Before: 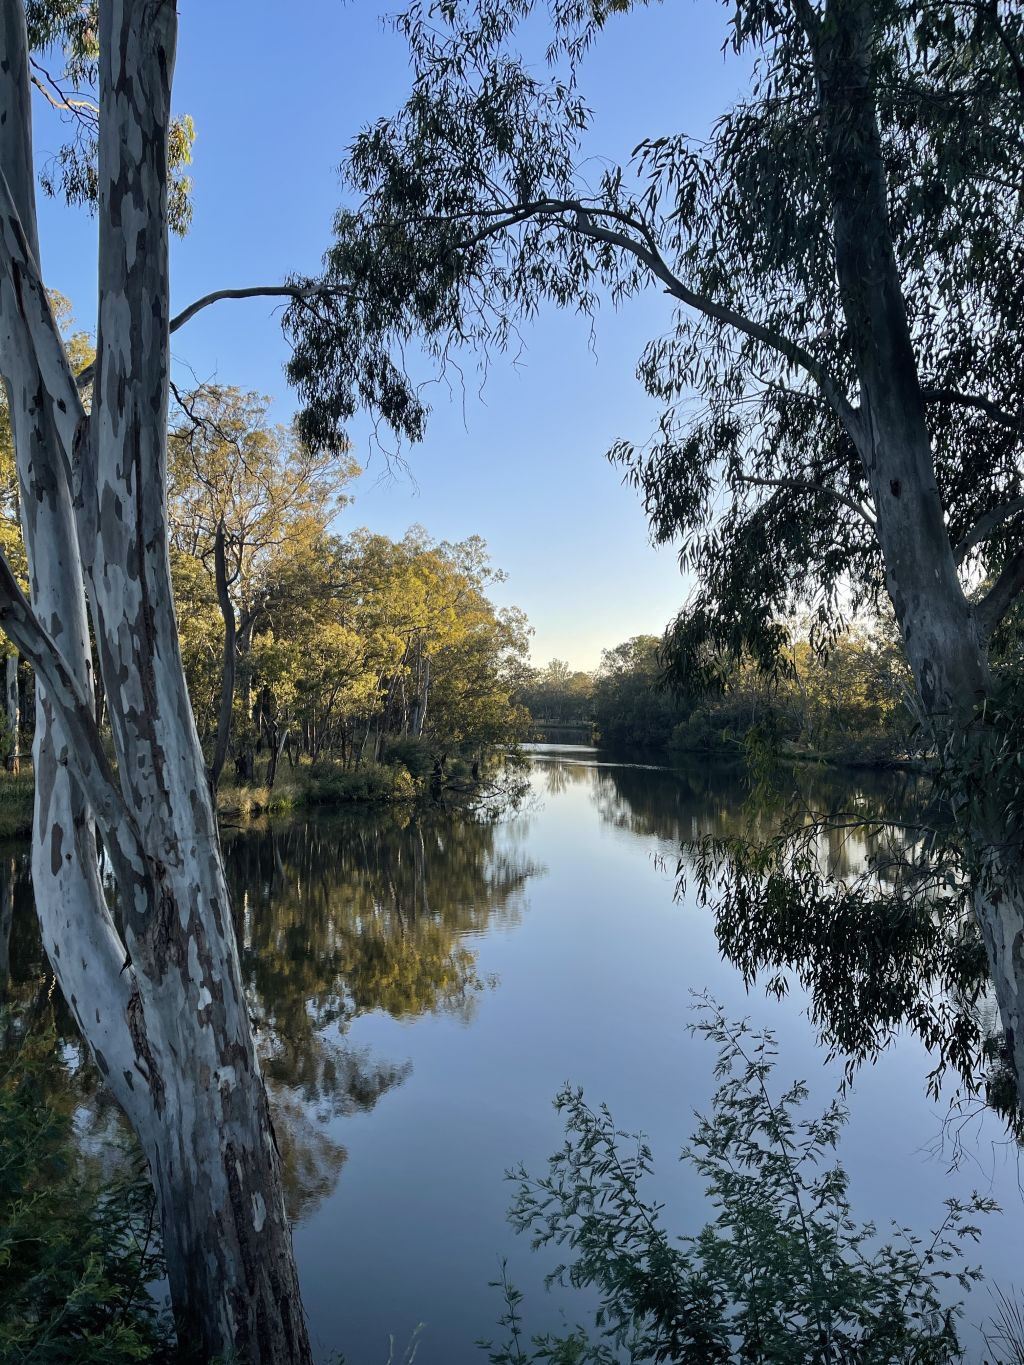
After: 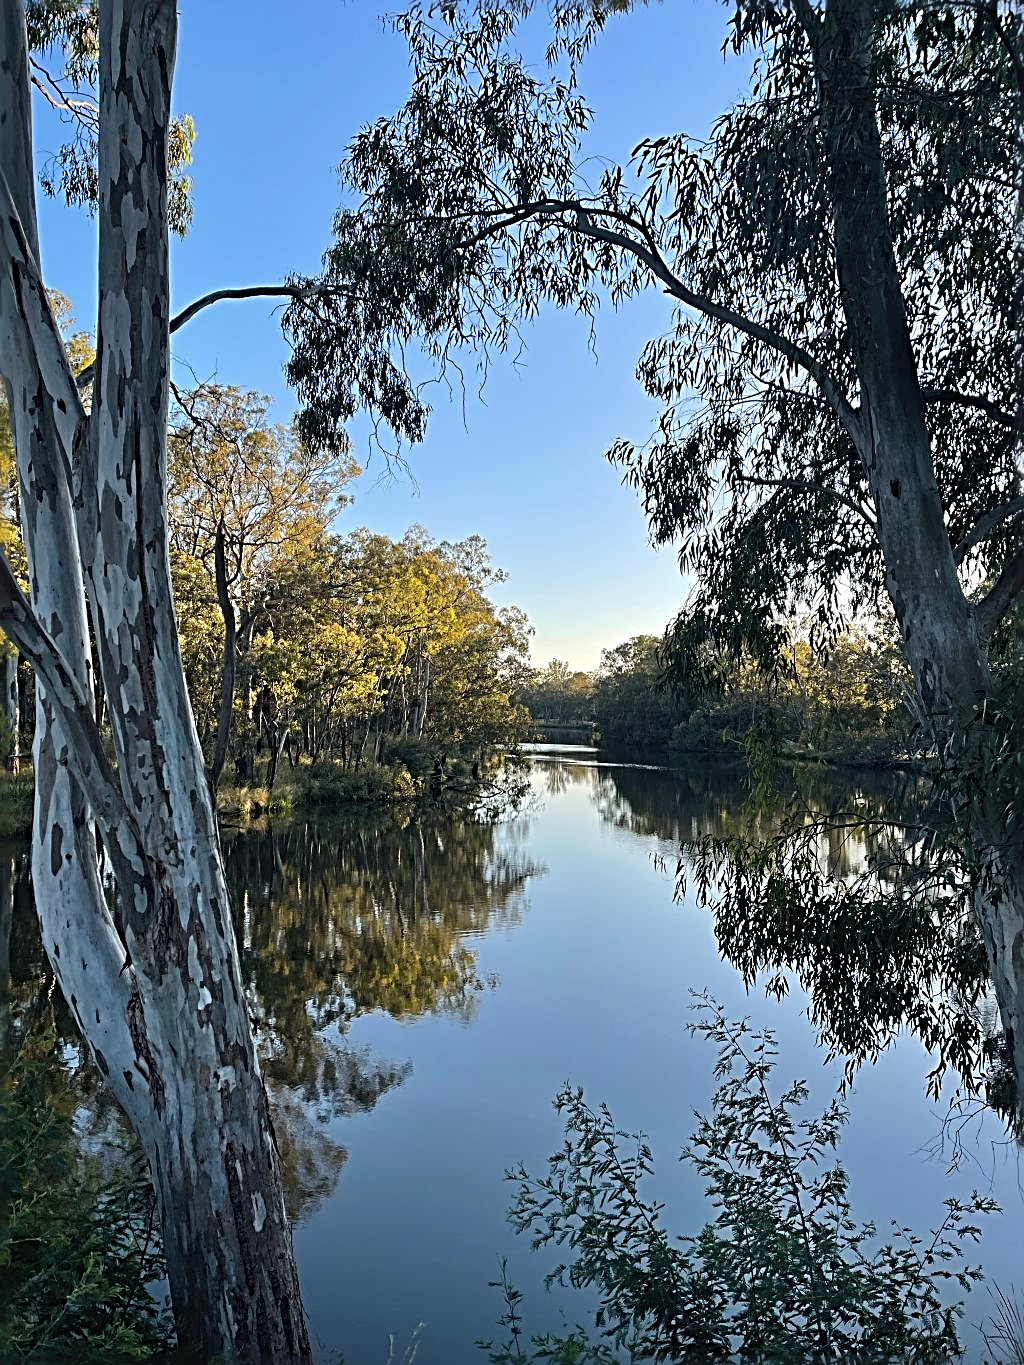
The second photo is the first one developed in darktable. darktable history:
sharpen: radius 3.682, amount 0.928
exposure: black level correction -0.003, exposure 0.042 EV, compensate highlight preservation false
